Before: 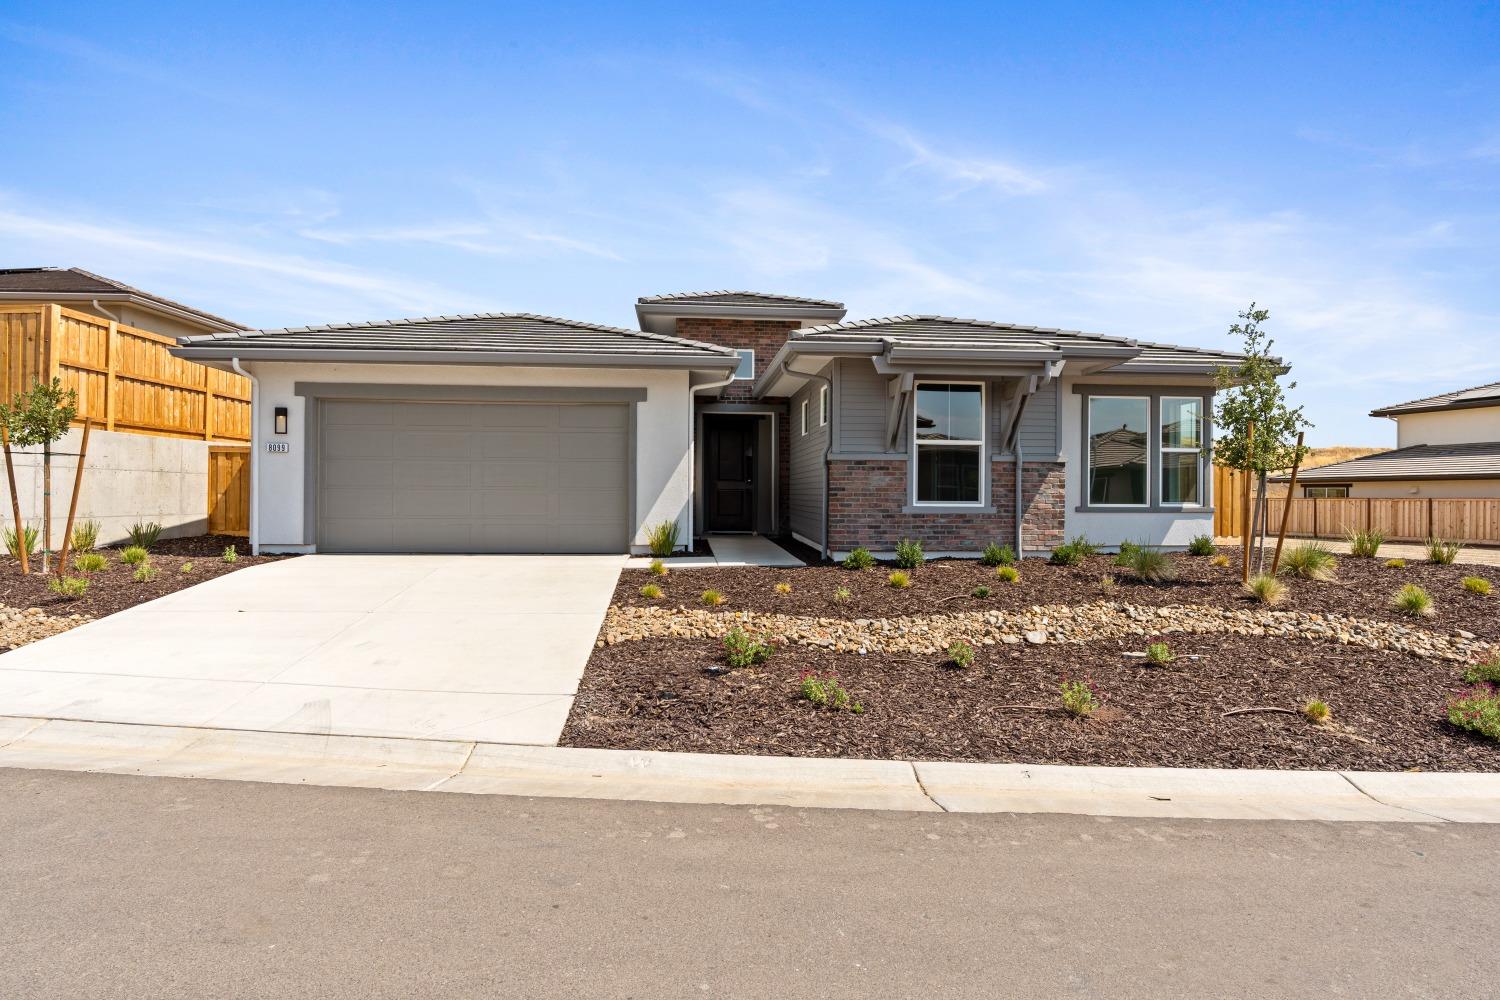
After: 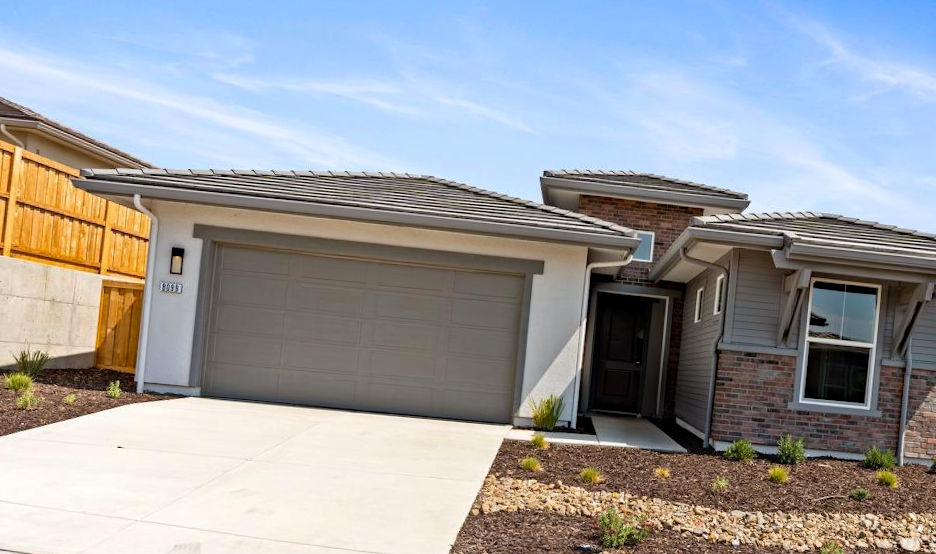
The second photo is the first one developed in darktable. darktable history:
haze removal: strength 0.286, distance 0.257, compatibility mode true, adaptive false
crop and rotate: angle -5.13°, left 2.045%, top 6.836%, right 27.383%, bottom 30.482%
